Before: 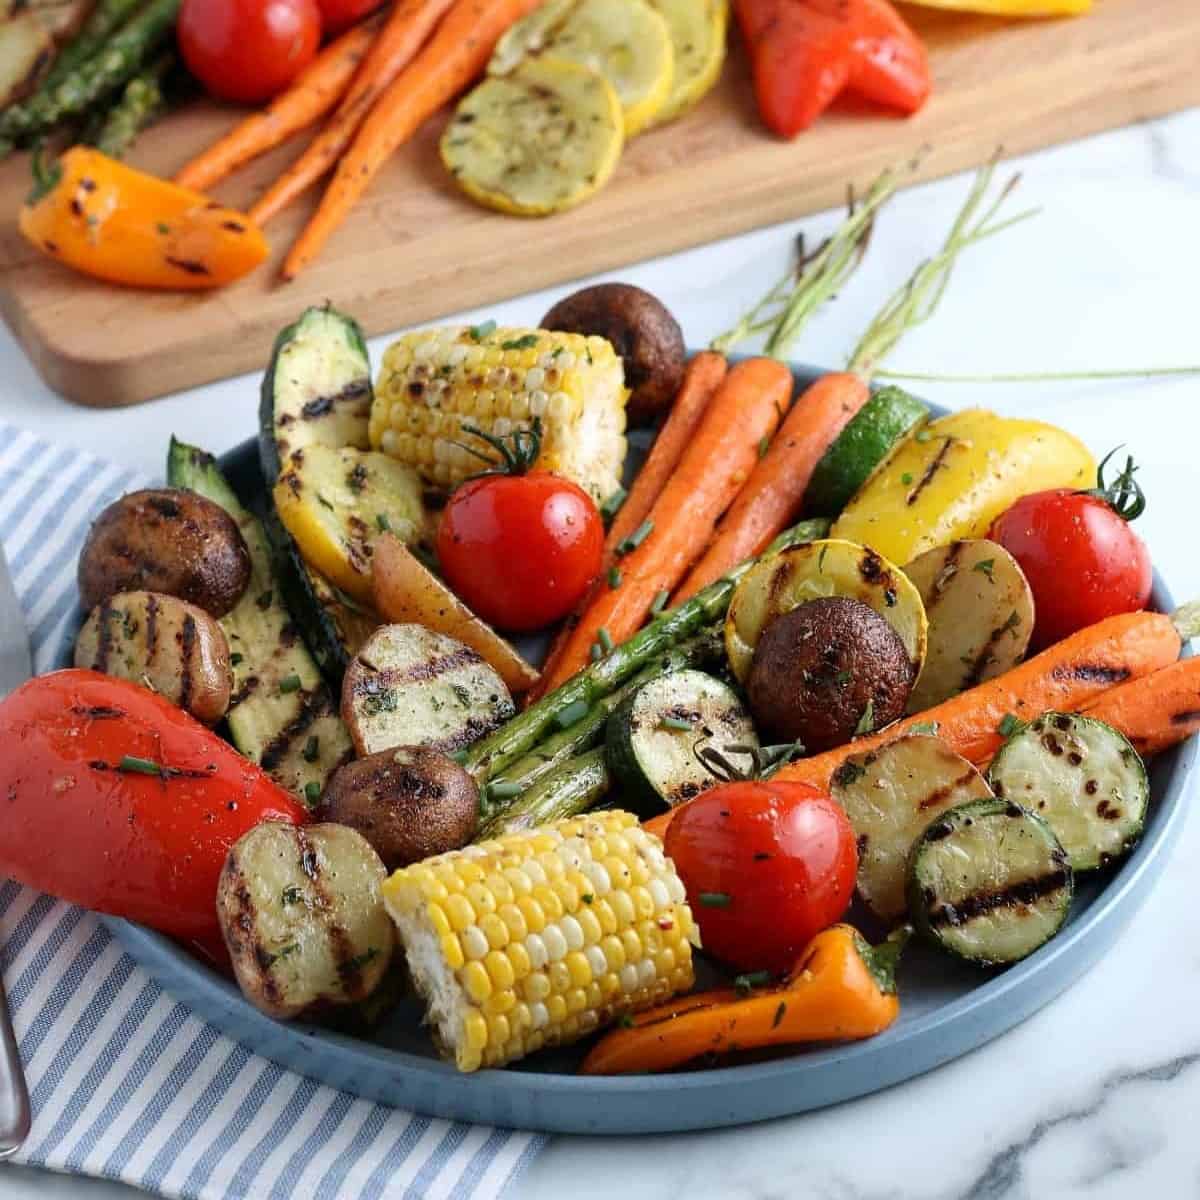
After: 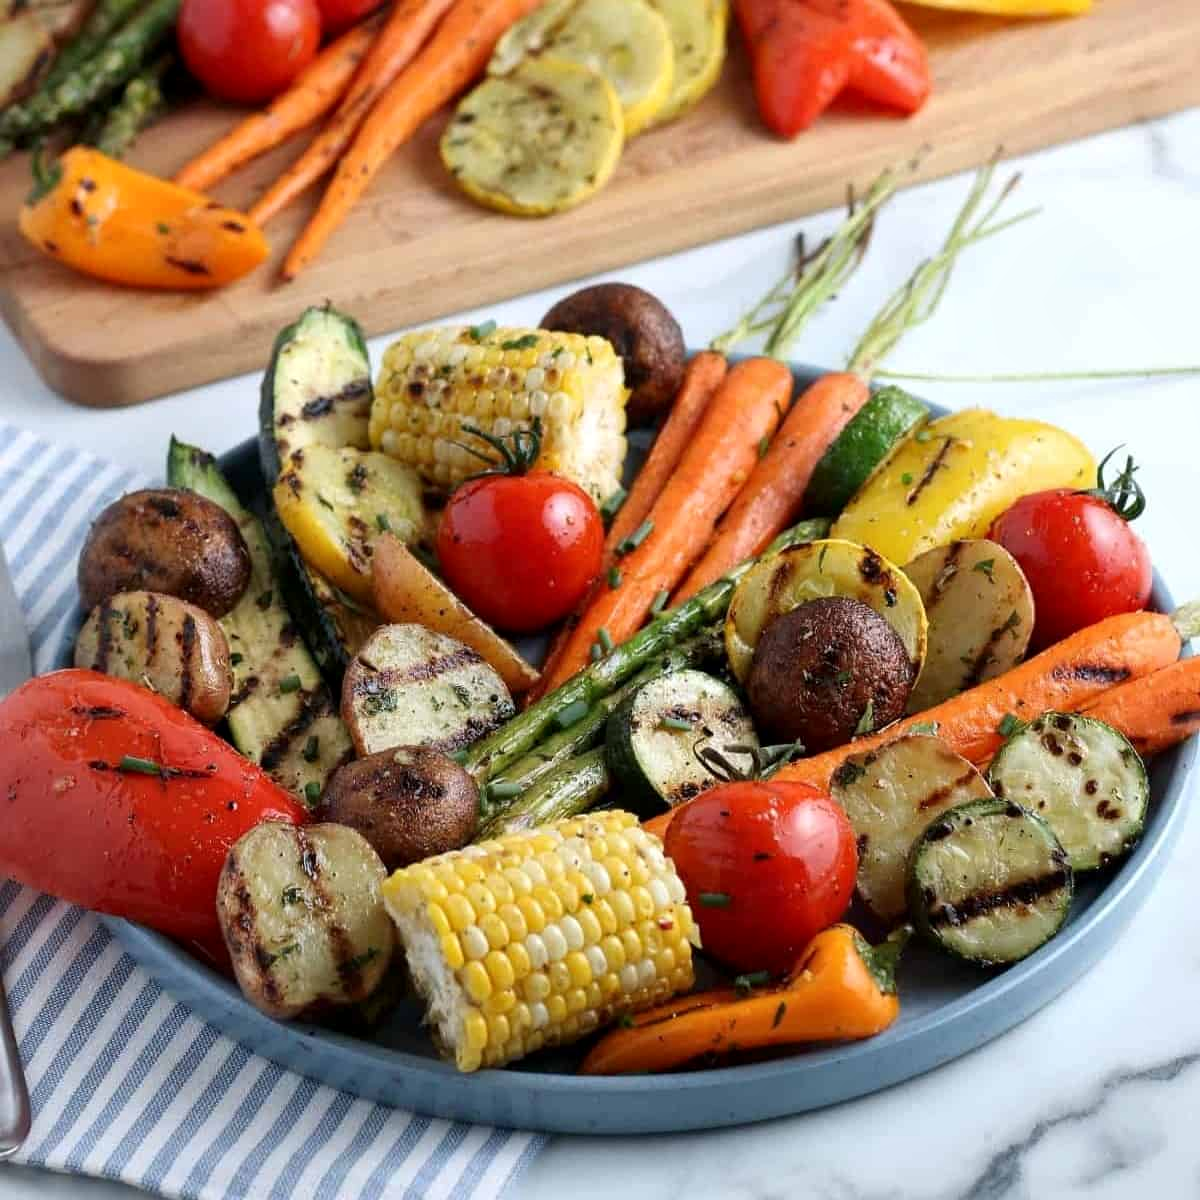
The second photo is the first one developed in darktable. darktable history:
local contrast: mode bilateral grid, contrast 20, coarseness 50, detail 120%, midtone range 0.2
exposure: compensate highlight preservation false
